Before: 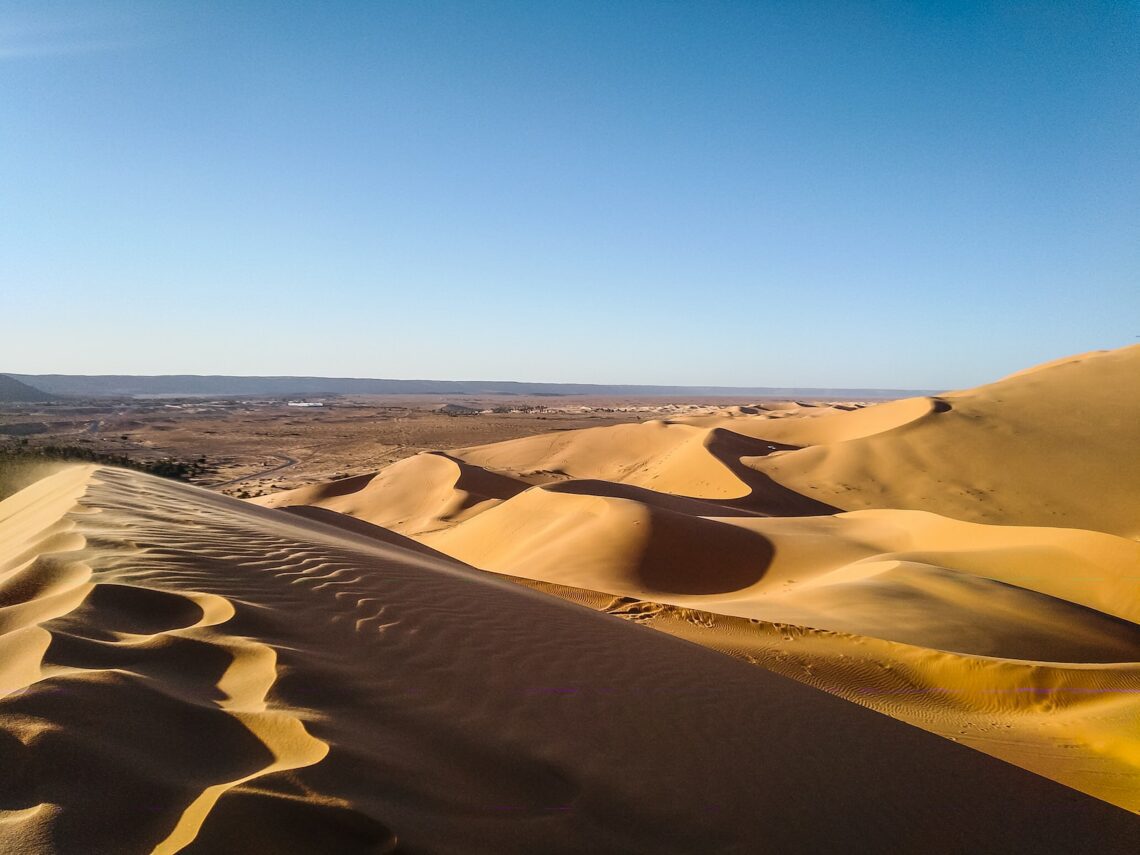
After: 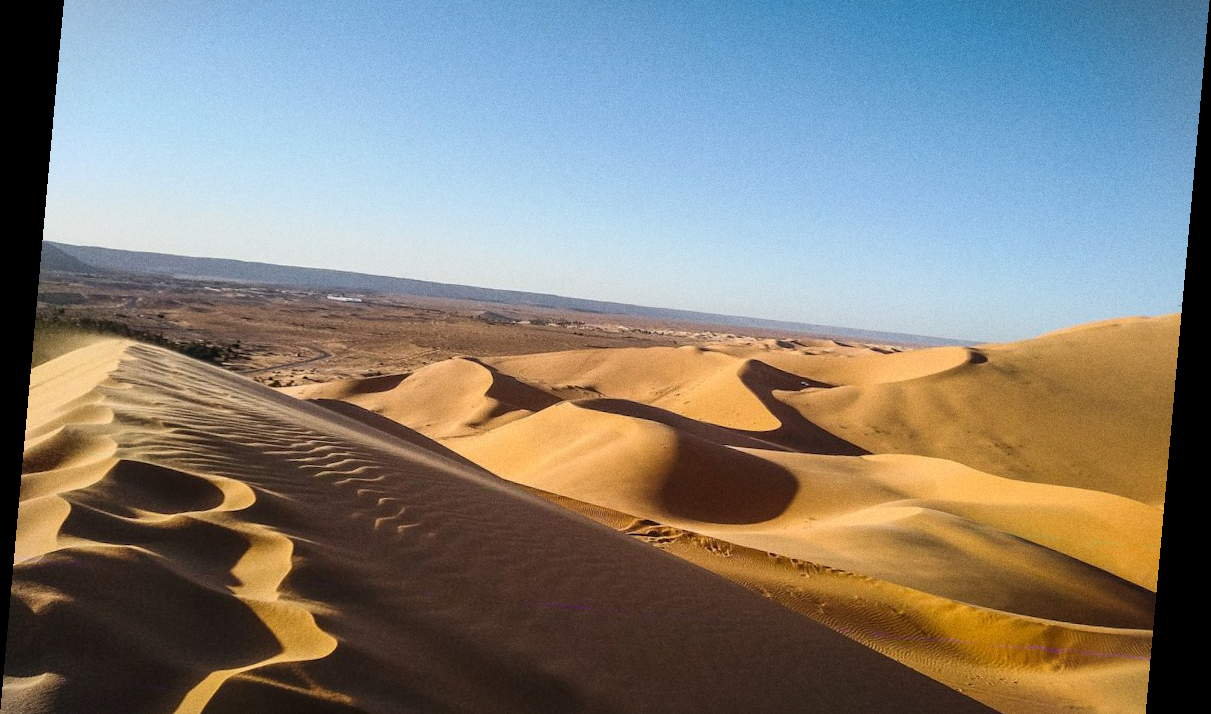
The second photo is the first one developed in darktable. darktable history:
rotate and perspective: rotation 5.12°, automatic cropping off
grain: coarseness 0.09 ISO
crop: top 13.819%, bottom 11.169%
vignetting: fall-off start 100%, brightness -0.282, width/height ratio 1.31
